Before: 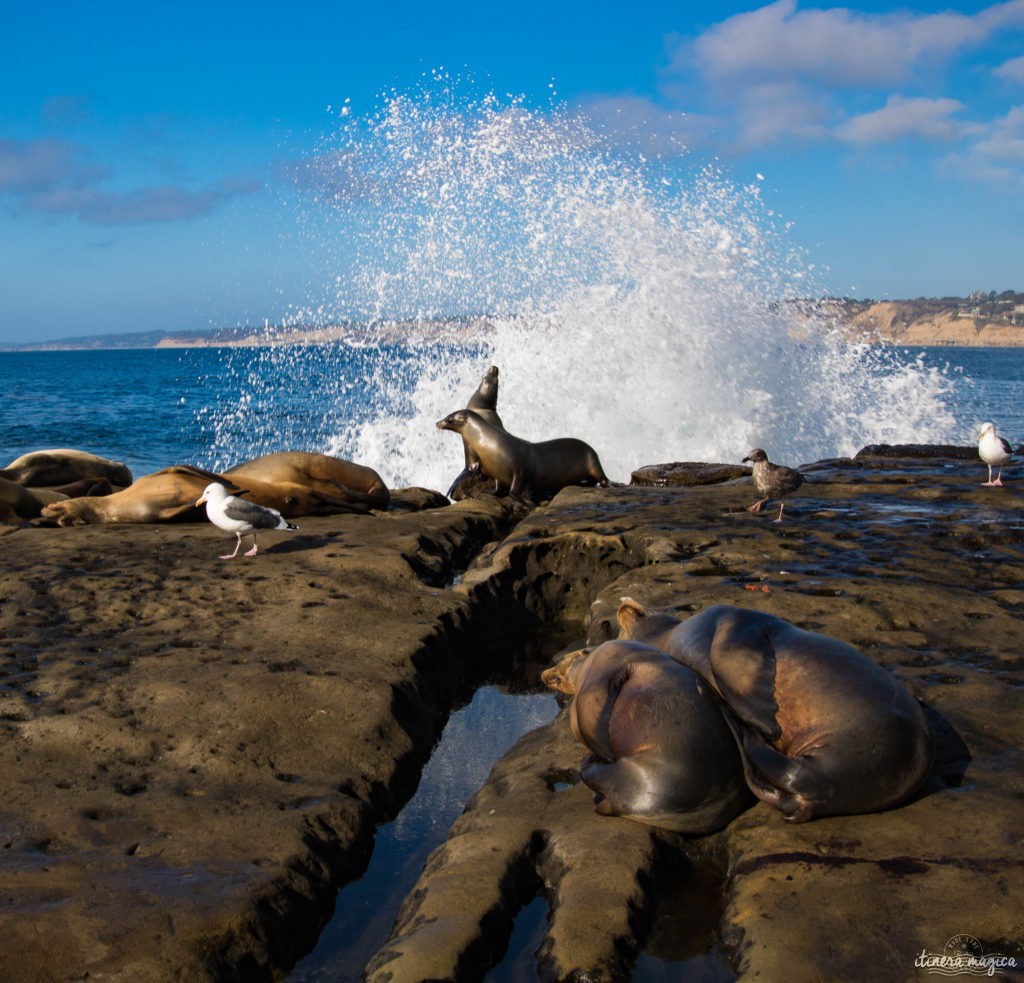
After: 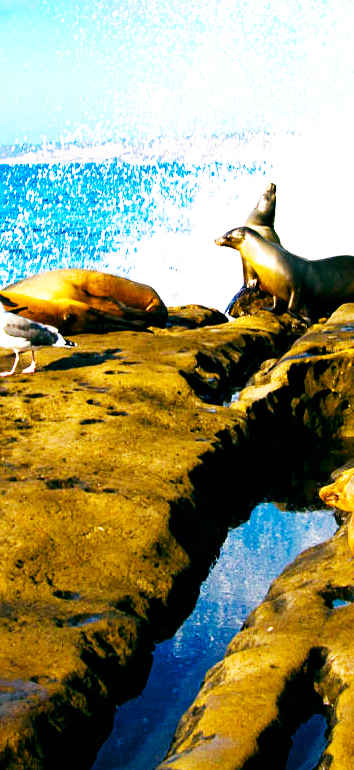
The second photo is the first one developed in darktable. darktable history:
exposure: exposure 0.82 EV, compensate highlight preservation false
crop and rotate: left 21.693%, top 18.652%, right 43.656%, bottom 2.983%
sharpen: amount 0.211
base curve: curves: ch0 [(0, 0) (0.007, 0.004) (0.027, 0.03) (0.046, 0.07) (0.207, 0.54) (0.442, 0.872) (0.673, 0.972) (1, 1)], preserve colors none
color balance rgb: shadows lift › chroma 1.014%, shadows lift › hue 30.1°, global offset › luminance -0.325%, global offset › chroma 0.107%, global offset › hue 164.05°, linear chroma grading › global chroma 5.292%, perceptual saturation grading › global saturation 20%, perceptual saturation grading › highlights 3.391%, perceptual saturation grading › shadows 49.787%, global vibrance 20%
